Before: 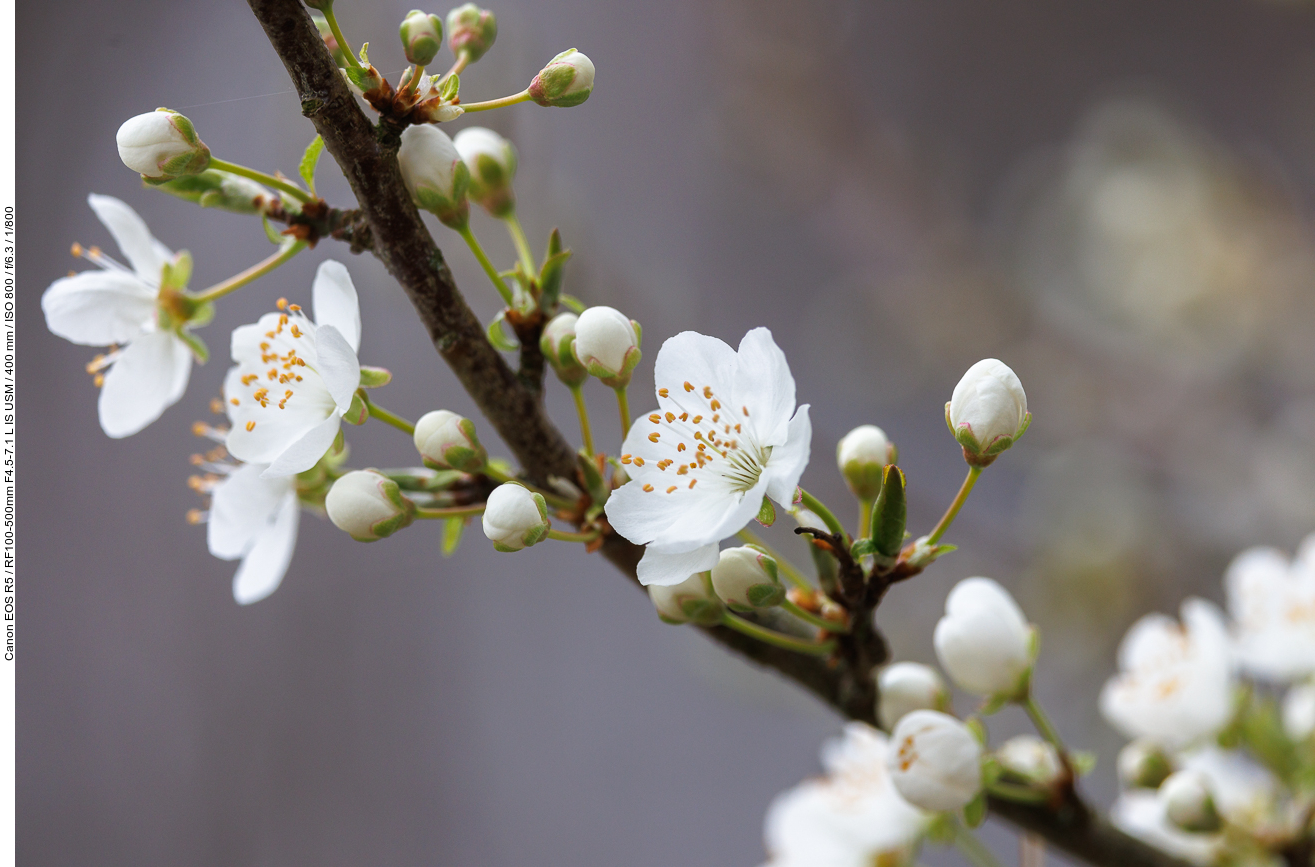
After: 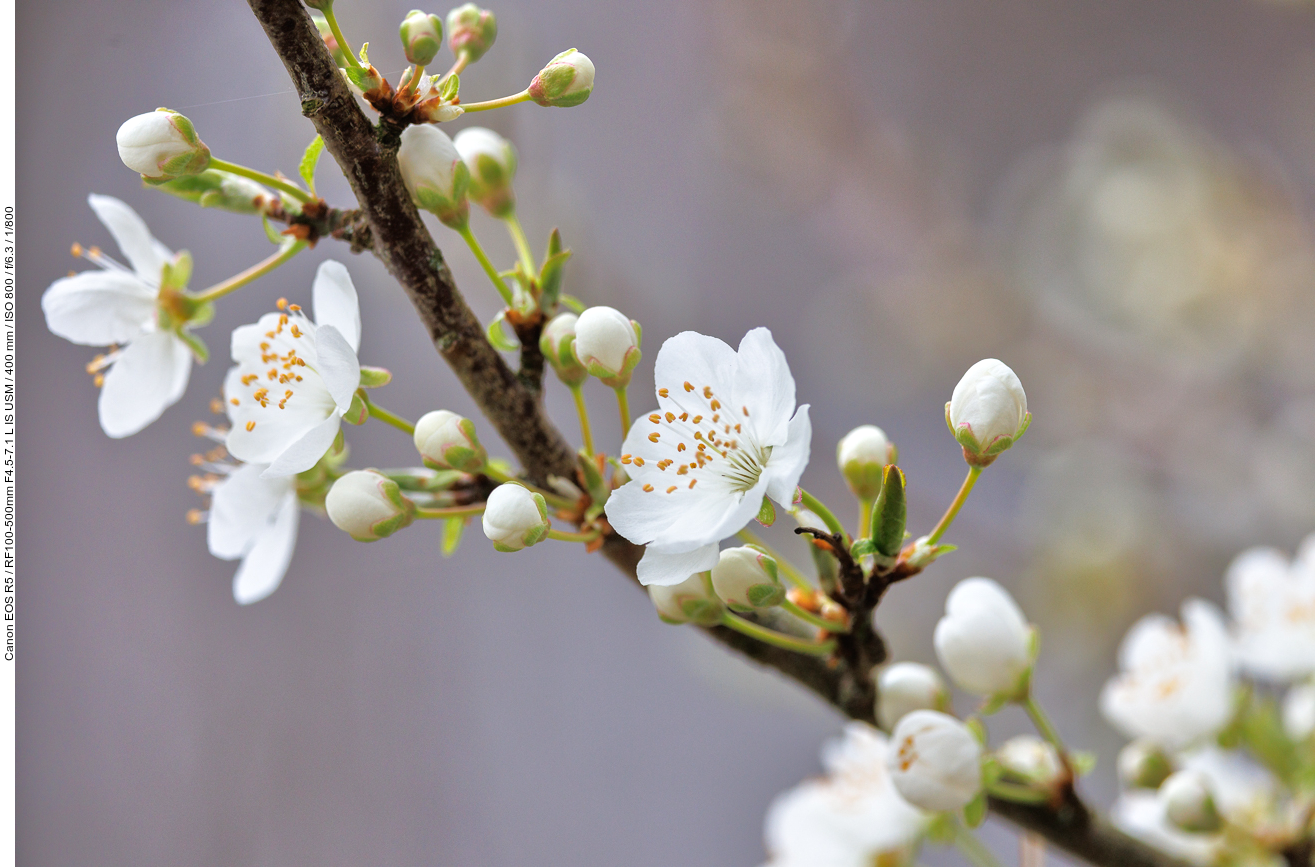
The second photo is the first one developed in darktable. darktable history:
tone equalizer: -7 EV 0.15 EV, -6 EV 0.6 EV, -5 EV 1.15 EV, -4 EV 1.33 EV, -3 EV 1.15 EV, -2 EV 0.6 EV, -1 EV 0.15 EV, mask exposure compensation -0.5 EV
white balance: emerald 1
